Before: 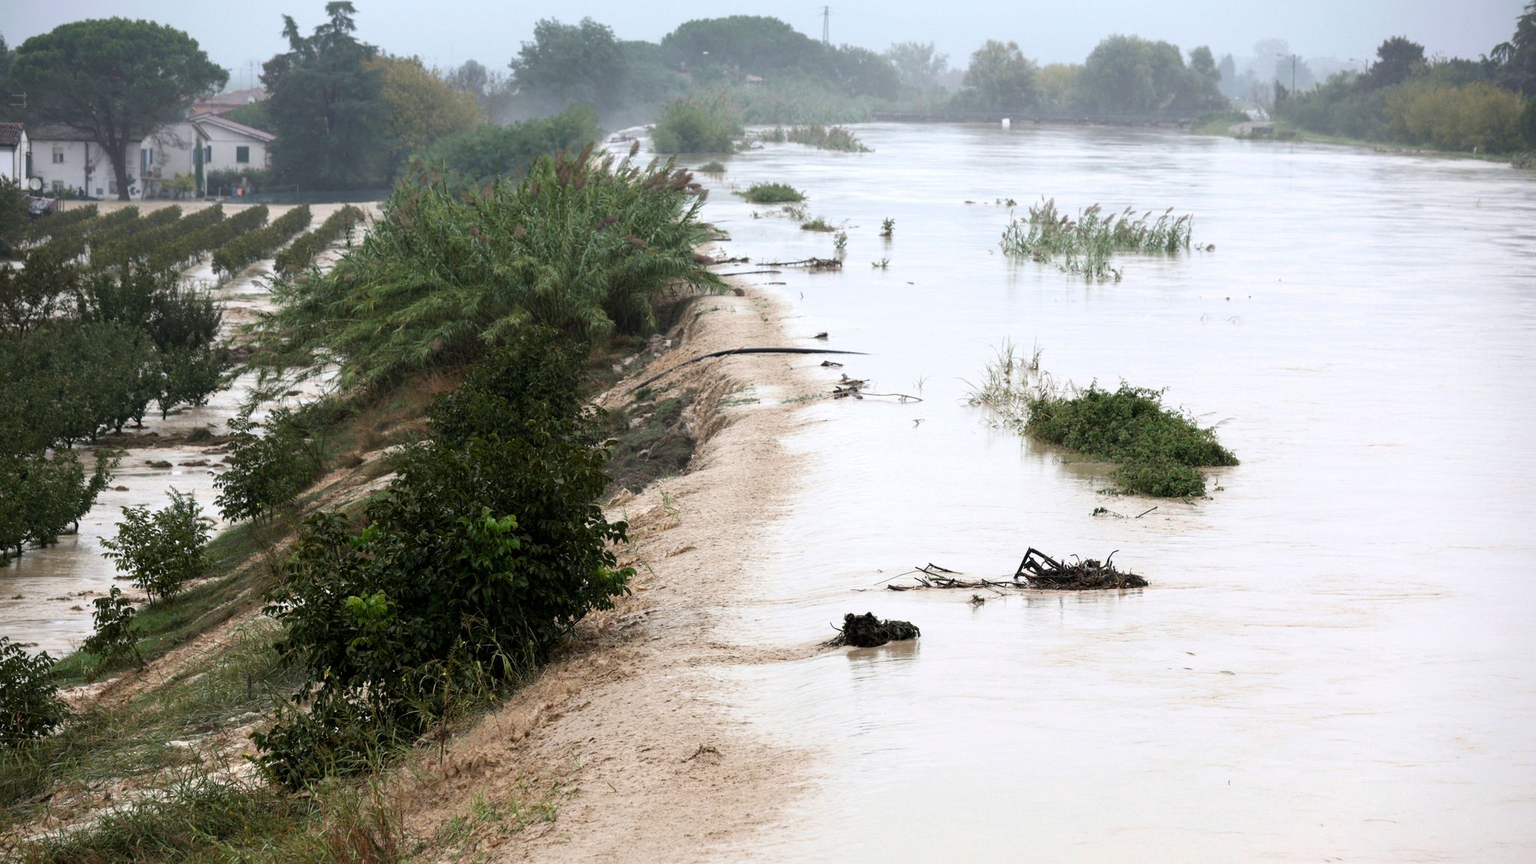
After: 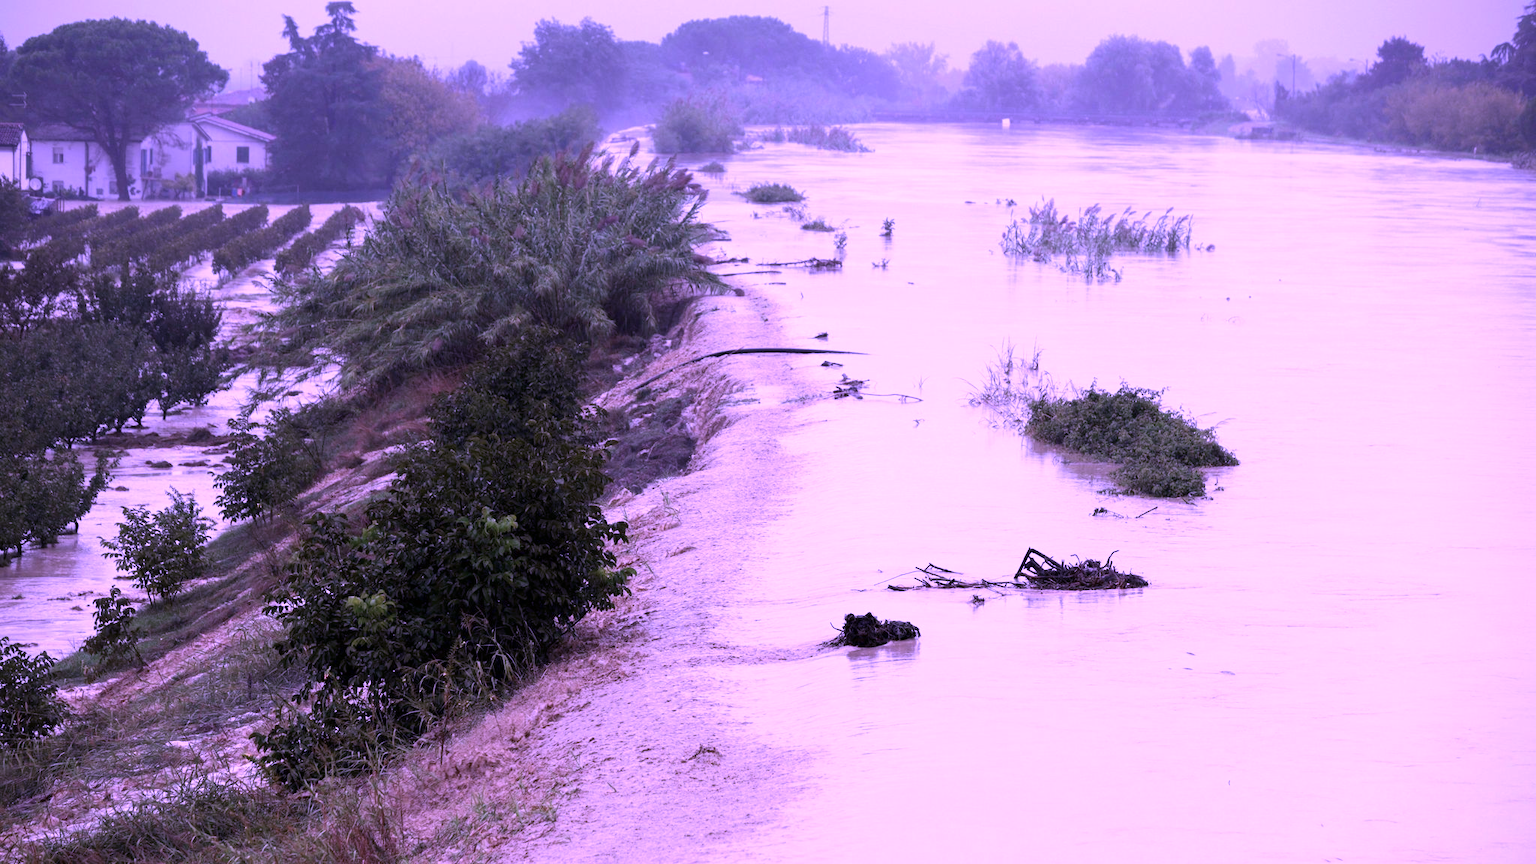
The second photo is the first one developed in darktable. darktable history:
color calibration: illuminant custom, x 0.379, y 0.481, temperature 4443.07 K
exposure: compensate highlight preservation false
